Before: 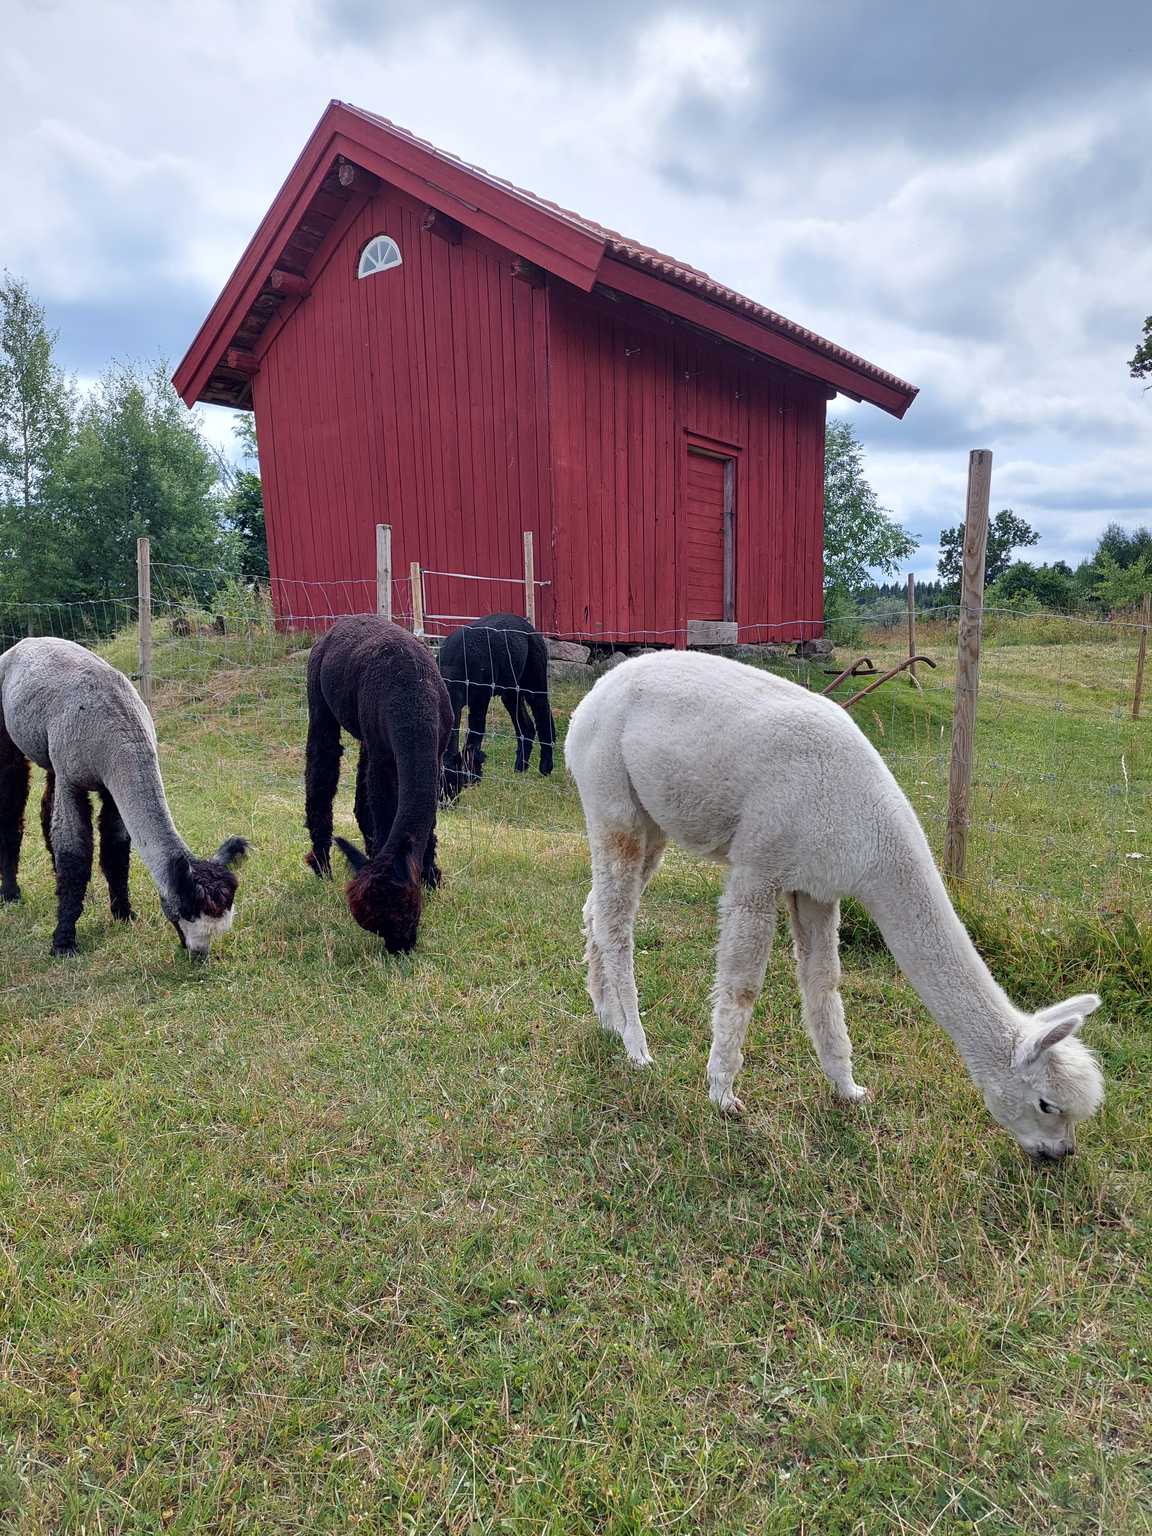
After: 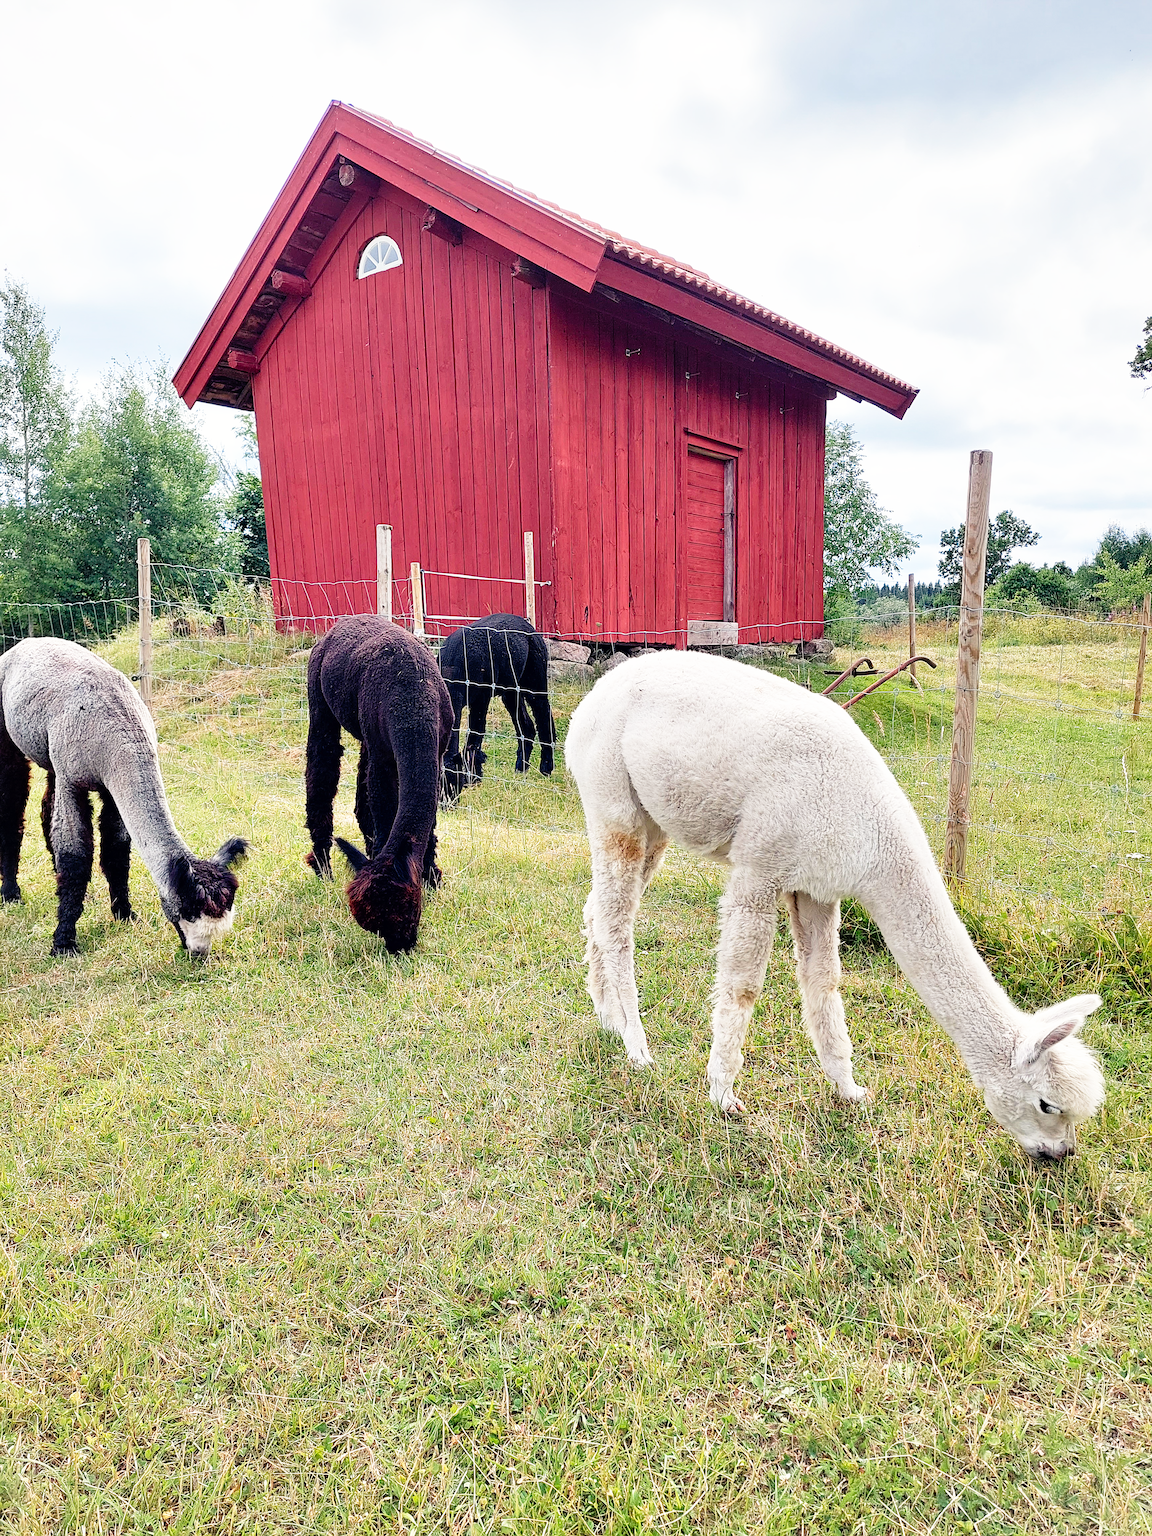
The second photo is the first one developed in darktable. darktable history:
white balance: red 1.045, blue 0.932
sharpen: on, module defaults
base curve: curves: ch0 [(0, 0) (0.012, 0.01) (0.073, 0.168) (0.31, 0.711) (0.645, 0.957) (1, 1)], preserve colors none
